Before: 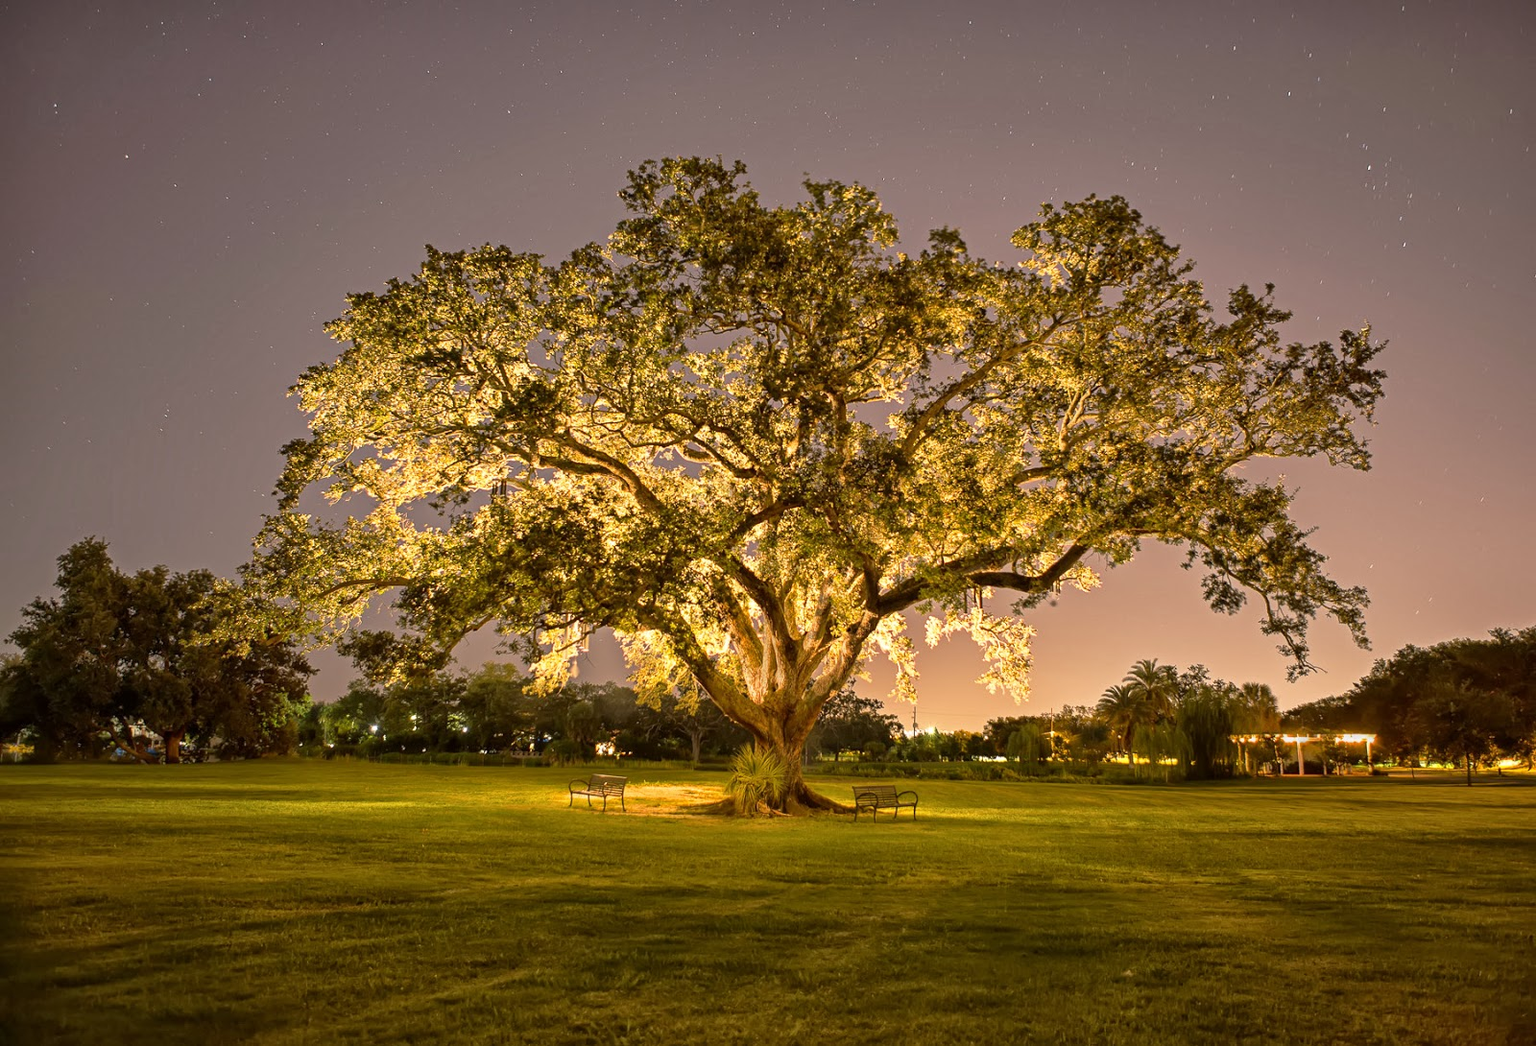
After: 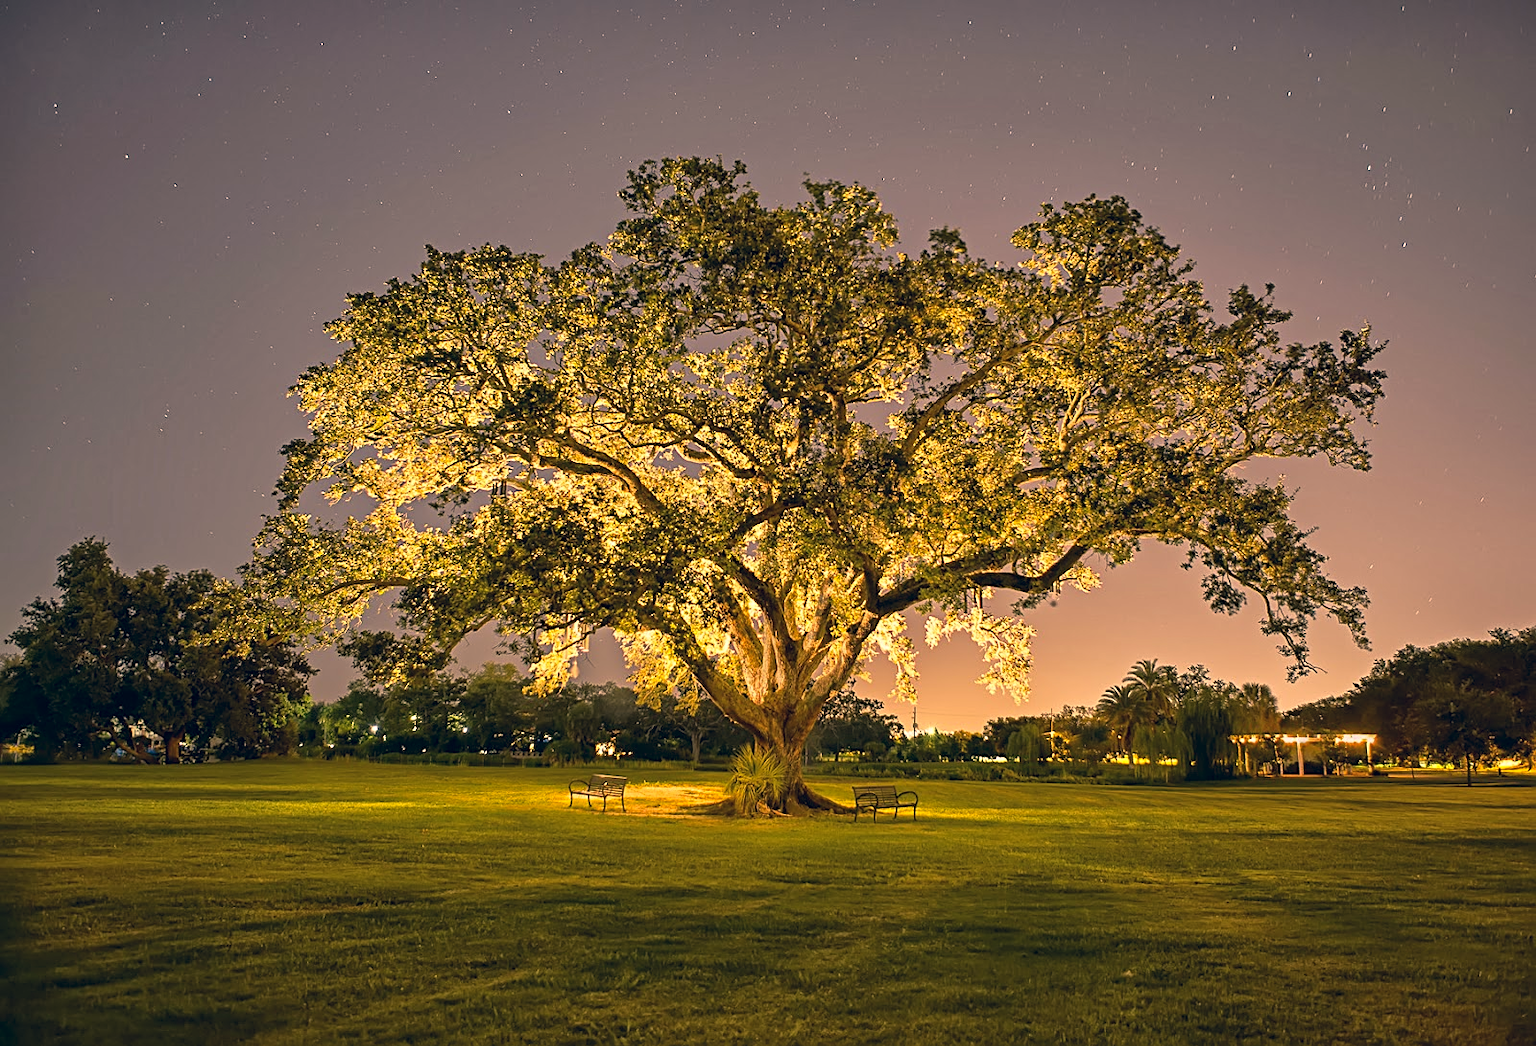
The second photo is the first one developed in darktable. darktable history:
sharpen: on, module defaults
color correction: highlights a* 10.27, highlights b* 14.23, shadows a* -9.92, shadows b* -14.8
